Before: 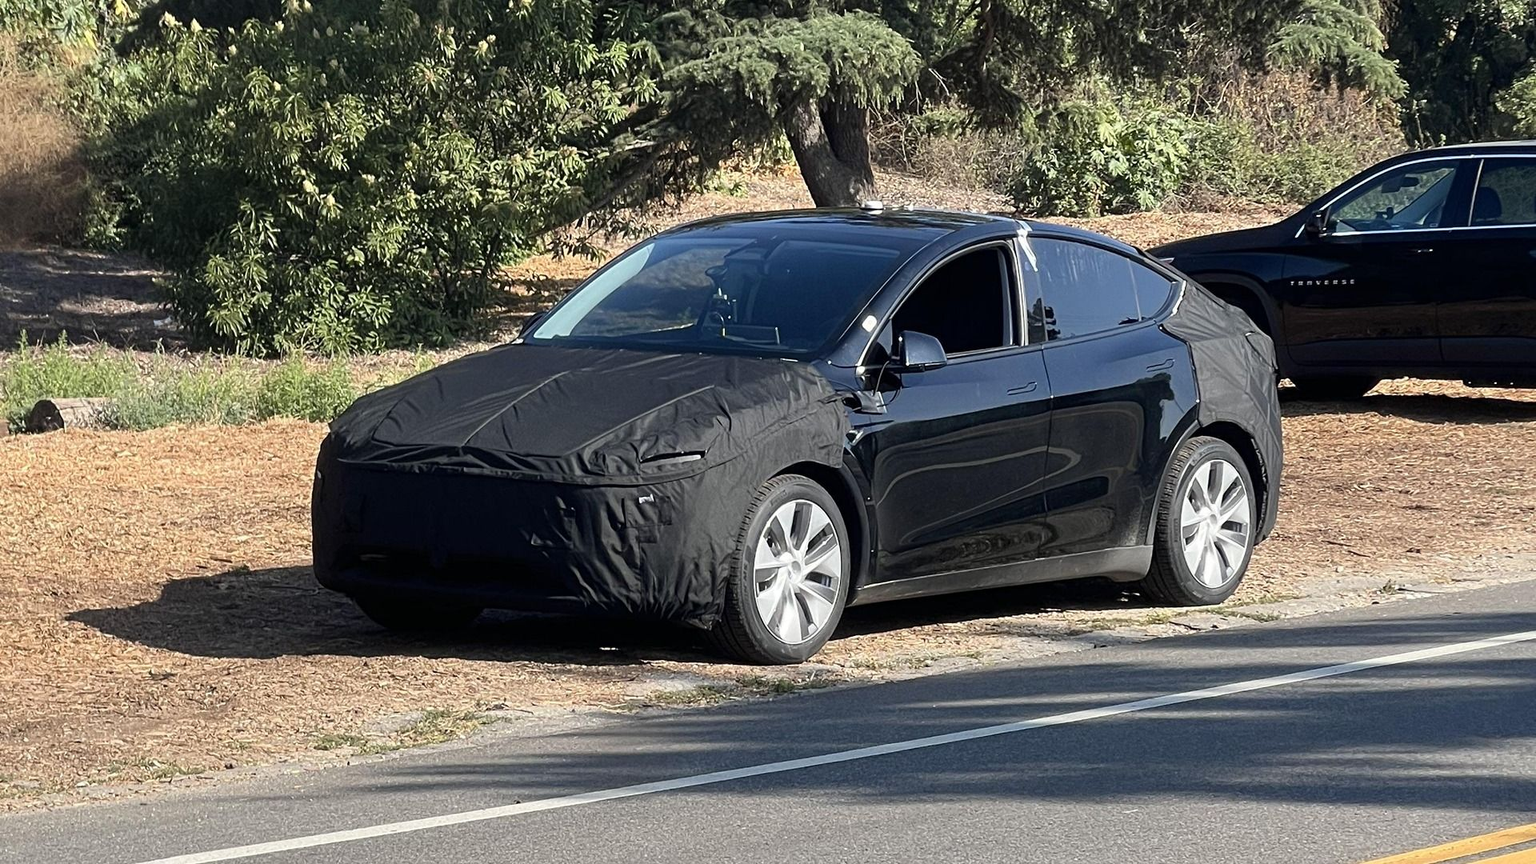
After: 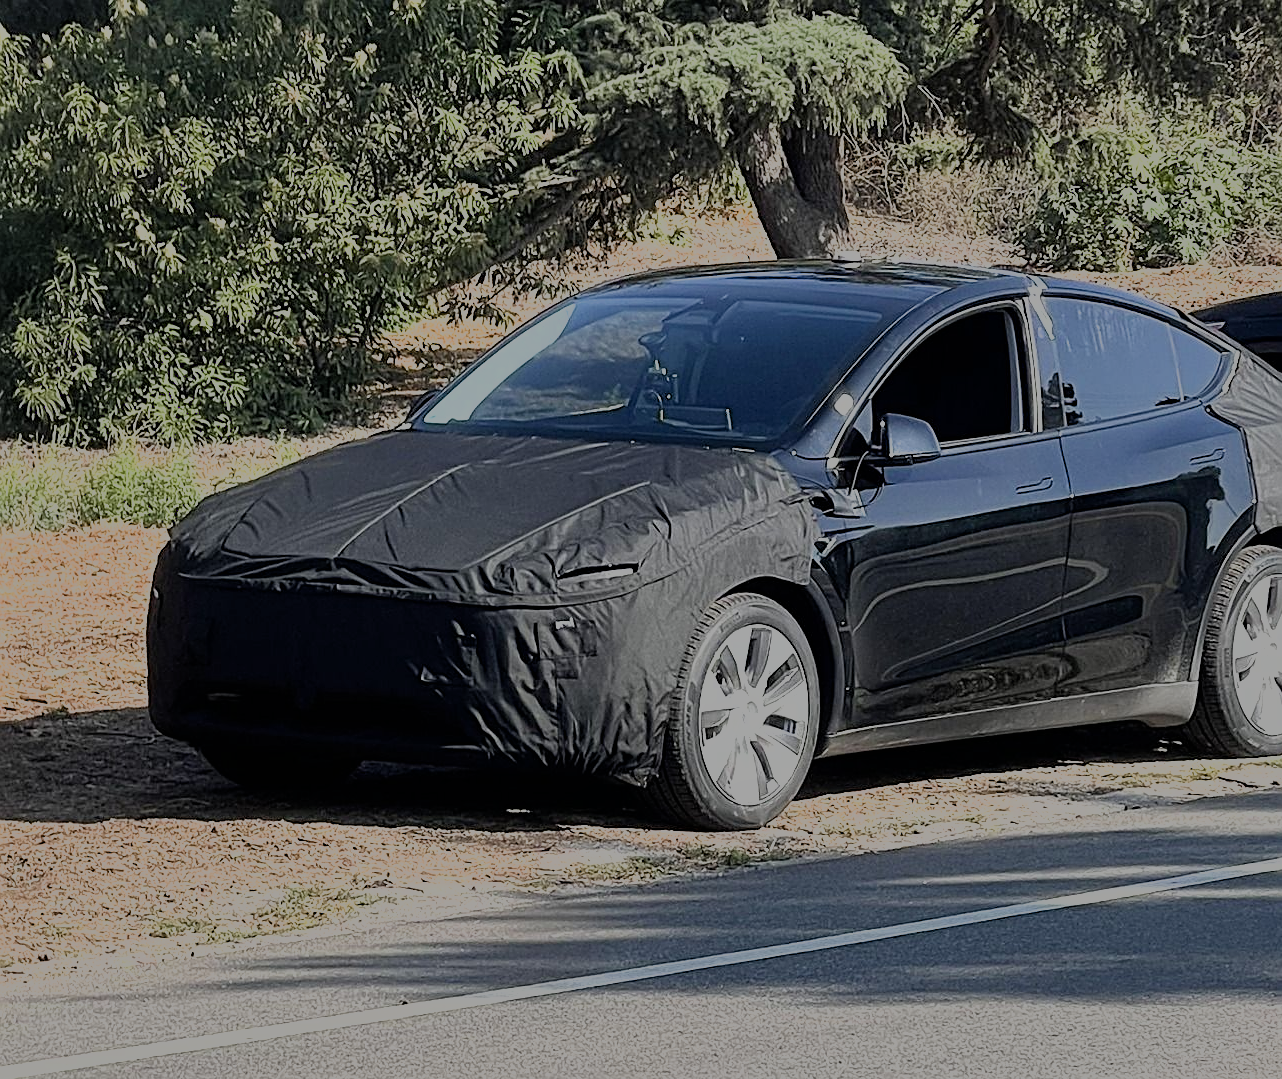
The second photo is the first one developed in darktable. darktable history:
sharpen: on, module defaults
crop and rotate: left 12.701%, right 20.517%
shadows and highlights: radius 124.92, shadows 30.54, highlights -31.03, low approximation 0.01, soften with gaussian
filmic rgb: black relative exposure -12.93 EV, white relative exposure 4.04 EV, threshold 3.05 EV, target white luminance 85.082%, hardness 6.29, latitude 43.09%, contrast 0.861, shadows ↔ highlights balance 9.22%, iterations of high-quality reconstruction 0, enable highlight reconstruction true
